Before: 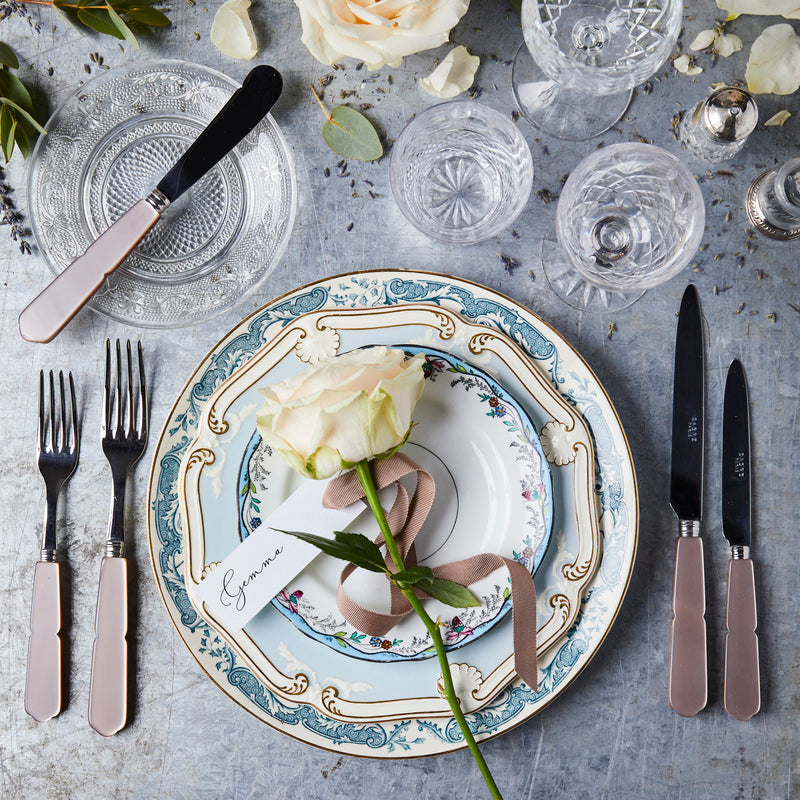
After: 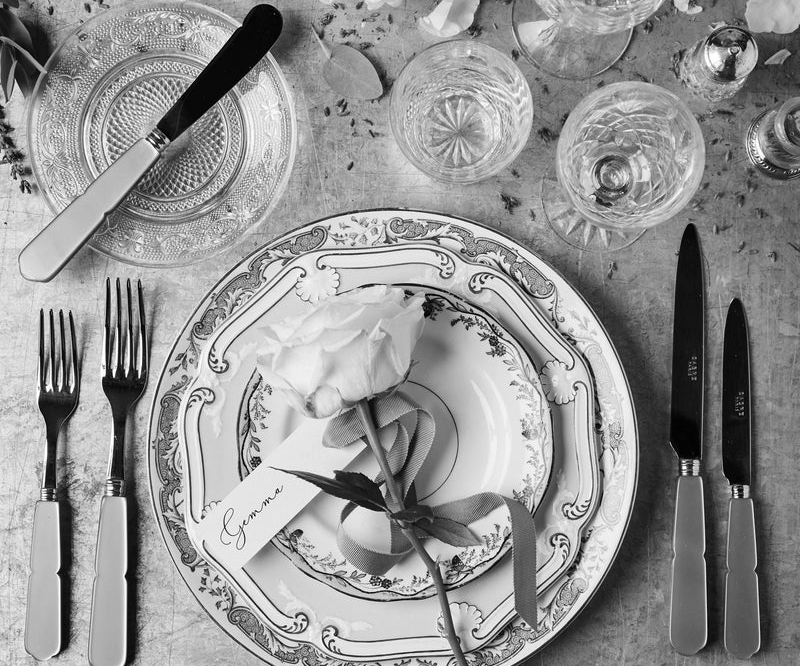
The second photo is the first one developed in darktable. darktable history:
rgb levels: mode RGB, independent channels, levels [[0, 0.5, 1], [0, 0.521, 1], [0, 0.536, 1]]
monochrome: a 16.01, b -2.65, highlights 0.52
crop: top 7.625%, bottom 8.027%
